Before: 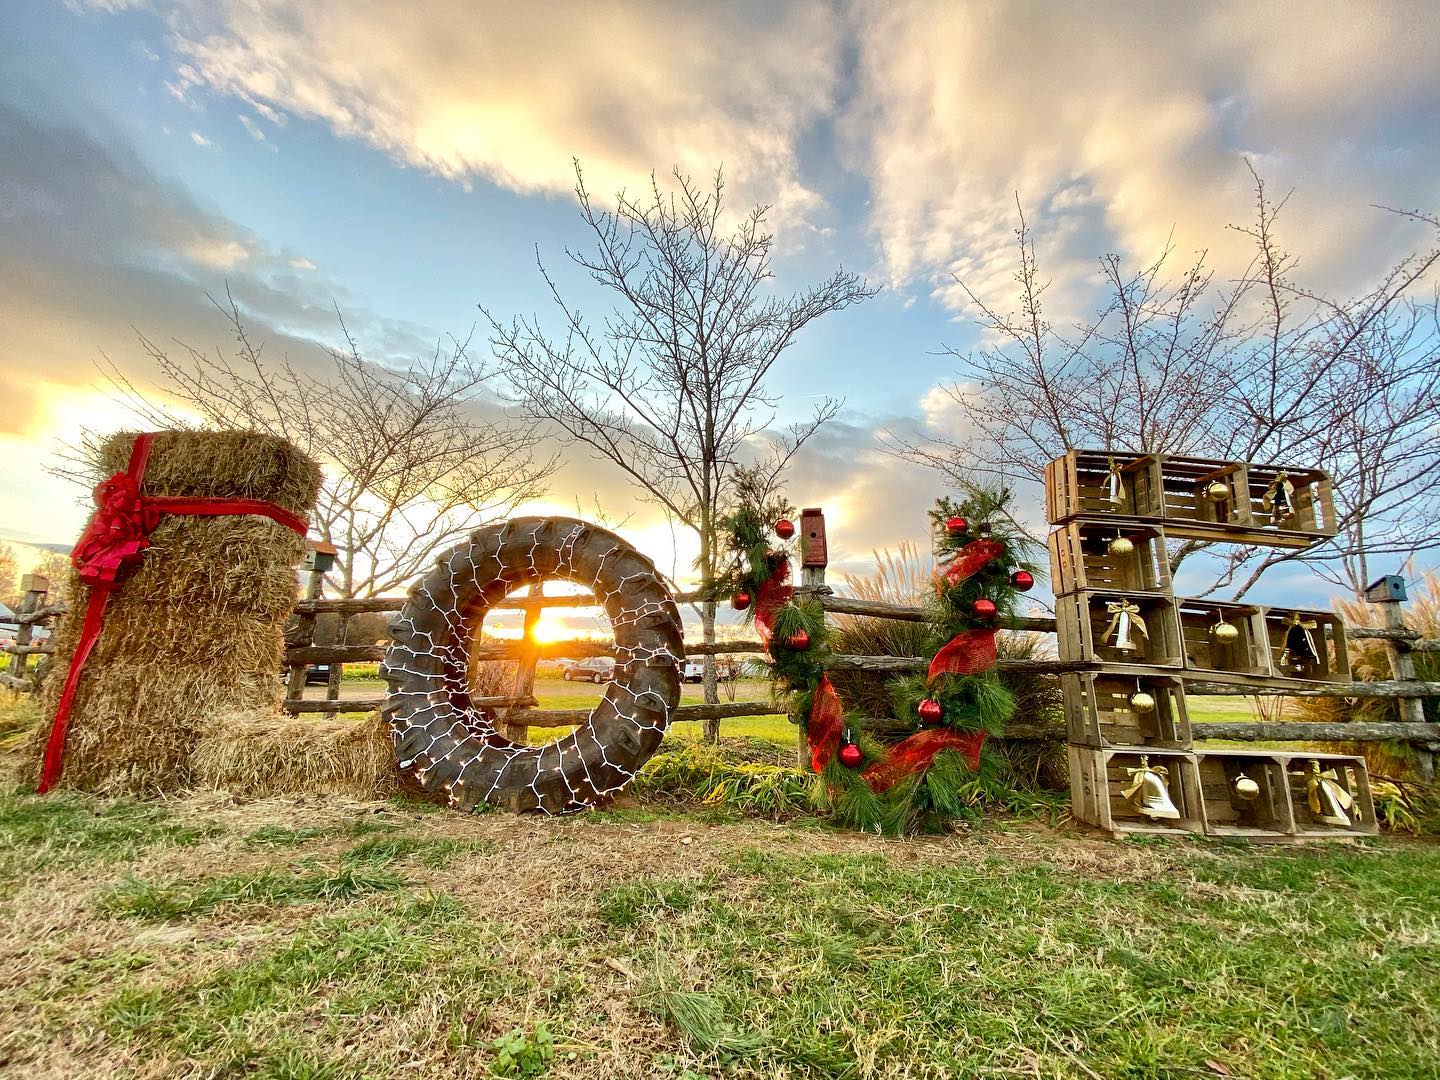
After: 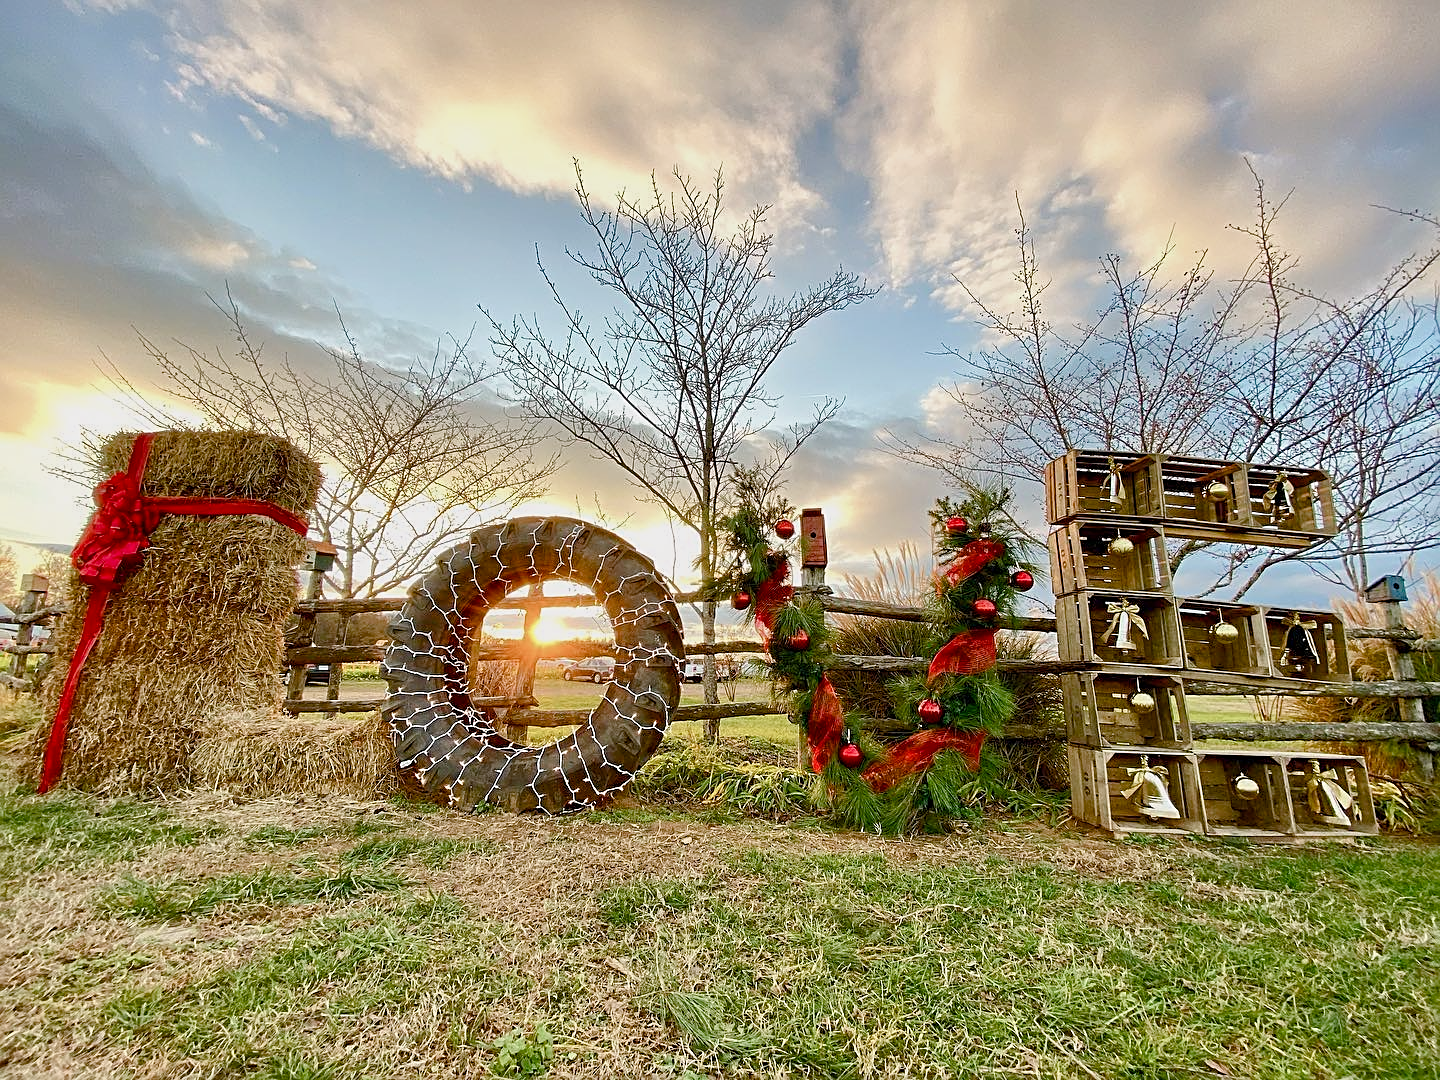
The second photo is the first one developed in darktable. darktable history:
white balance: red 1, blue 1
sharpen: on, module defaults
color balance rgb: shadows lift › chroma 1%, shadows lift › hue 113°, highlights gain › chroma 0.2%, highlights gain › hue 333°, perceptual saturation grading › global saturation 20%, perceptual saturation grading › highlights -50%, perceptual saturation grading › shadows 25%, contrast -10%
